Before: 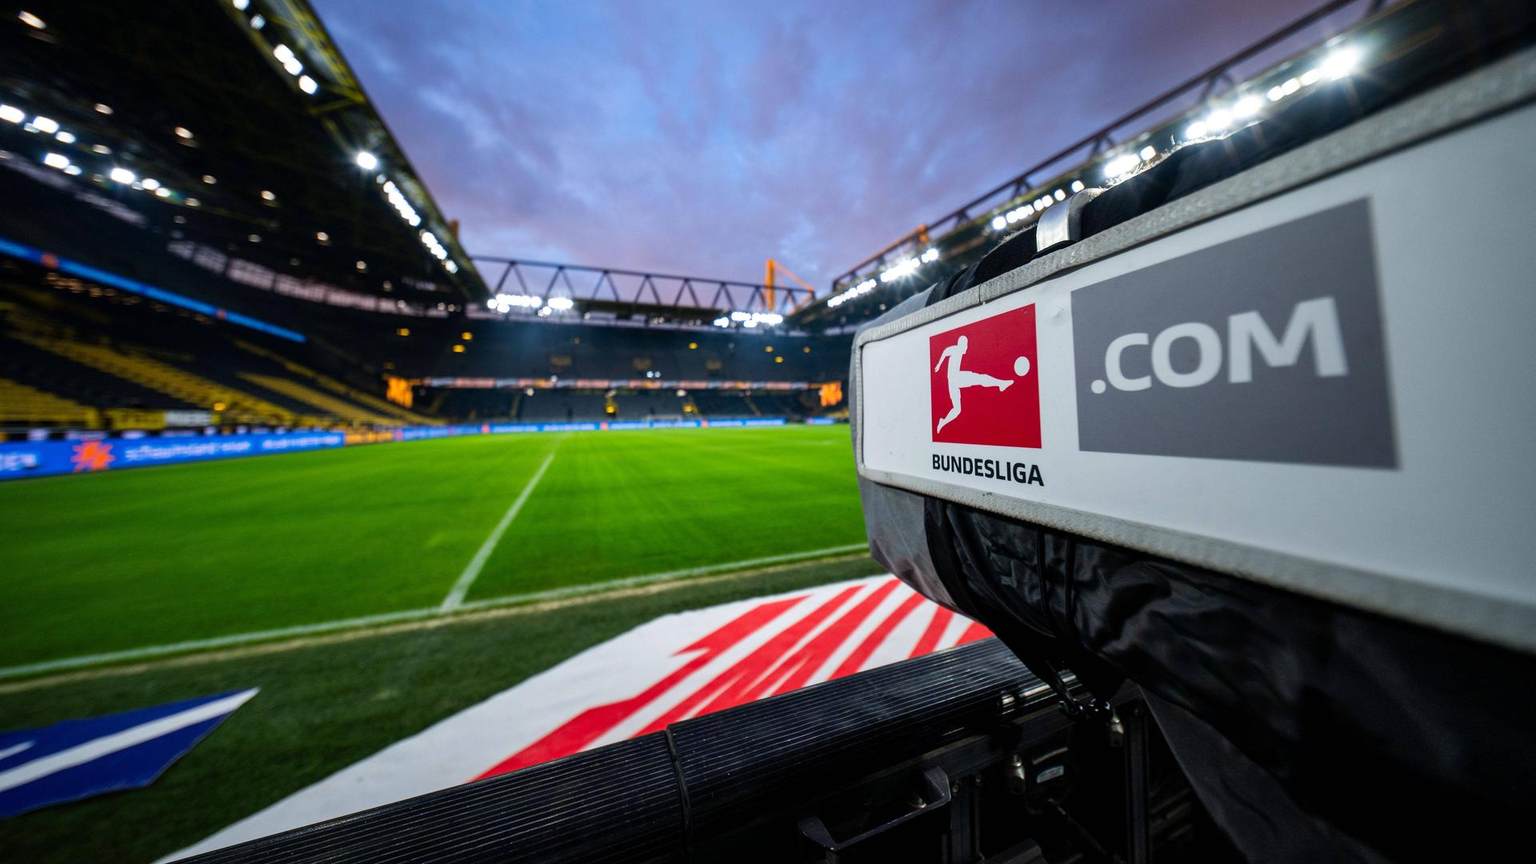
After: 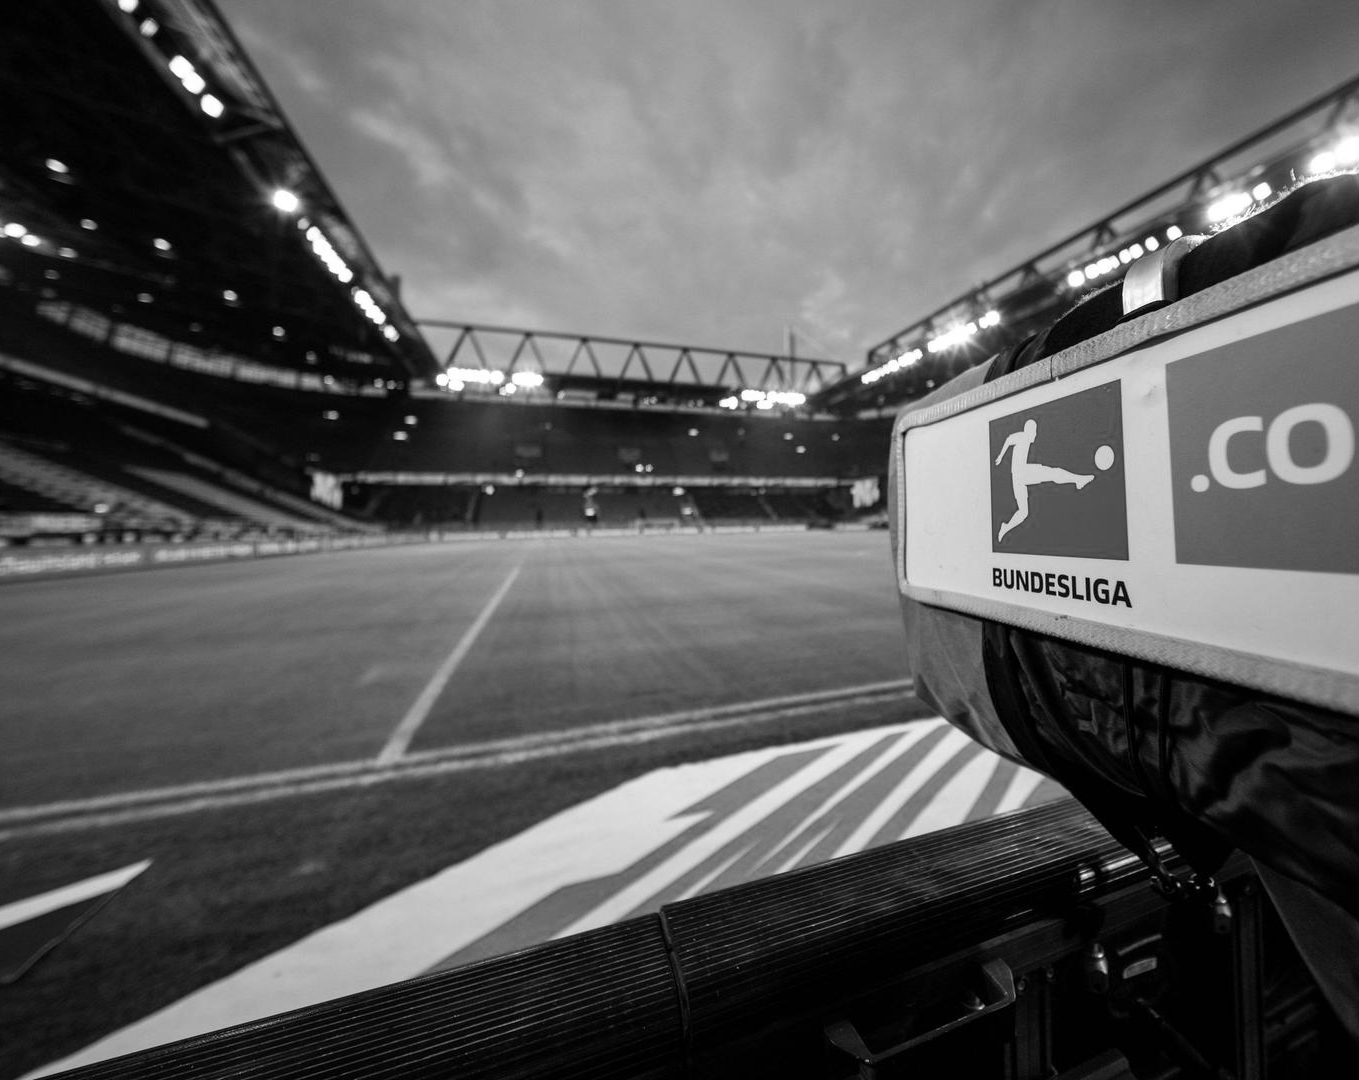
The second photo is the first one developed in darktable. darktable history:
monochrome: on, module defaults
crop and rotate: left 9.061%, right 20.142%
